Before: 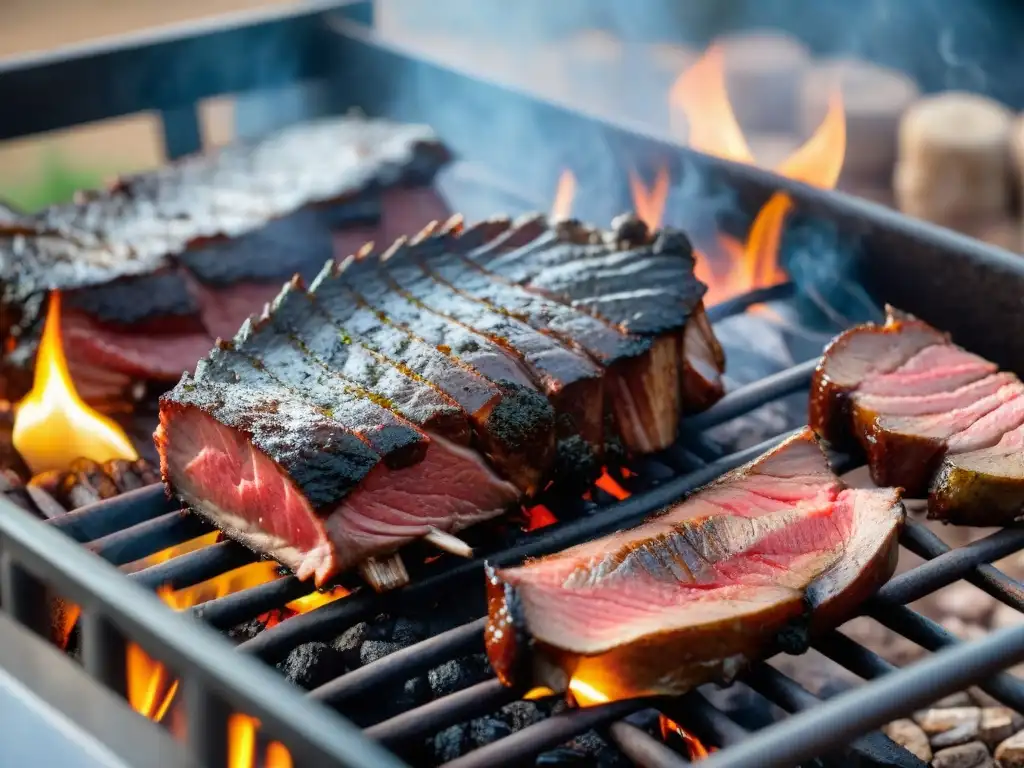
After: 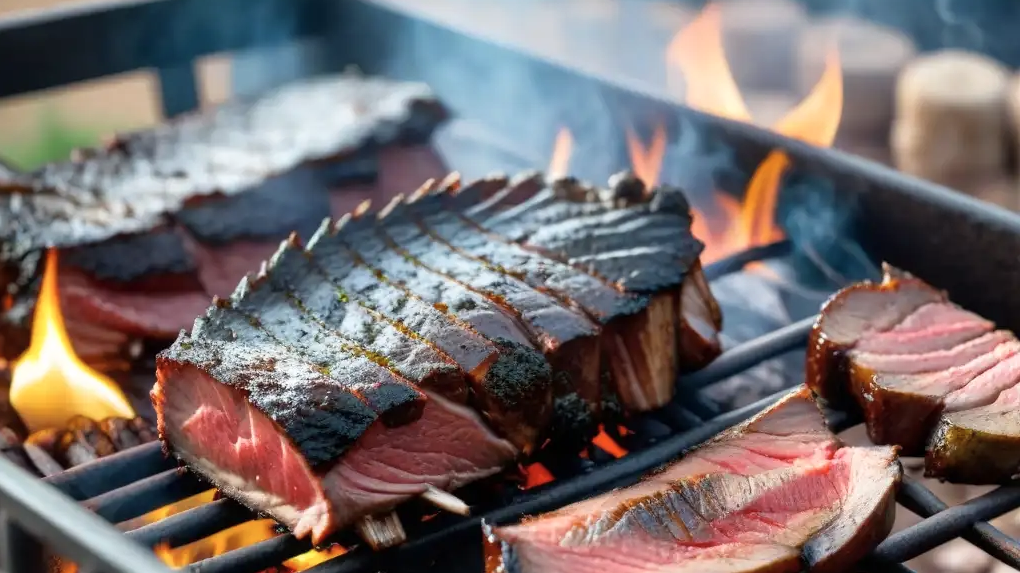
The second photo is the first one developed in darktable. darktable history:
local contrast: mode bilateral grid, contrast 15, coarseness 35, detail 105%, midtone range 0.2
contrast brightness saturation: saturation -0.104
crop: left 0.378%, top 5.496%, bottom 19.815%
shadows and highlights: shadows -0.87, highlights 41.79
